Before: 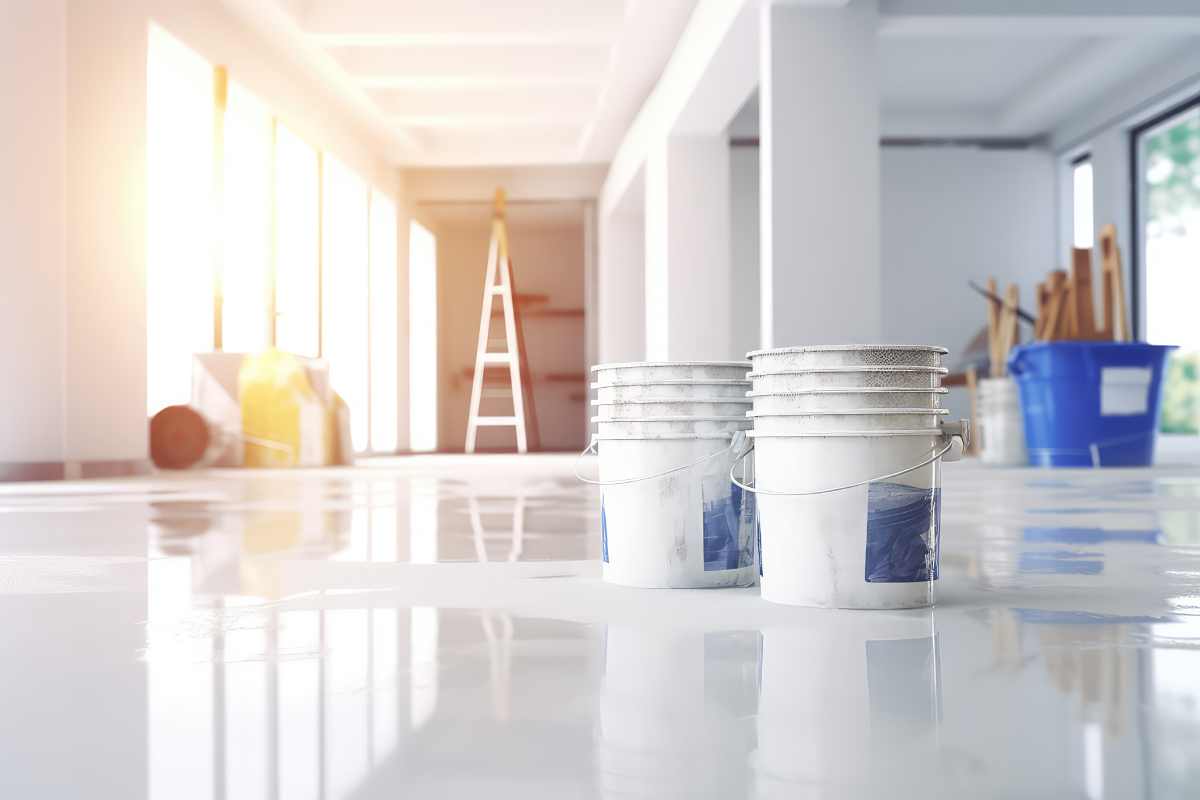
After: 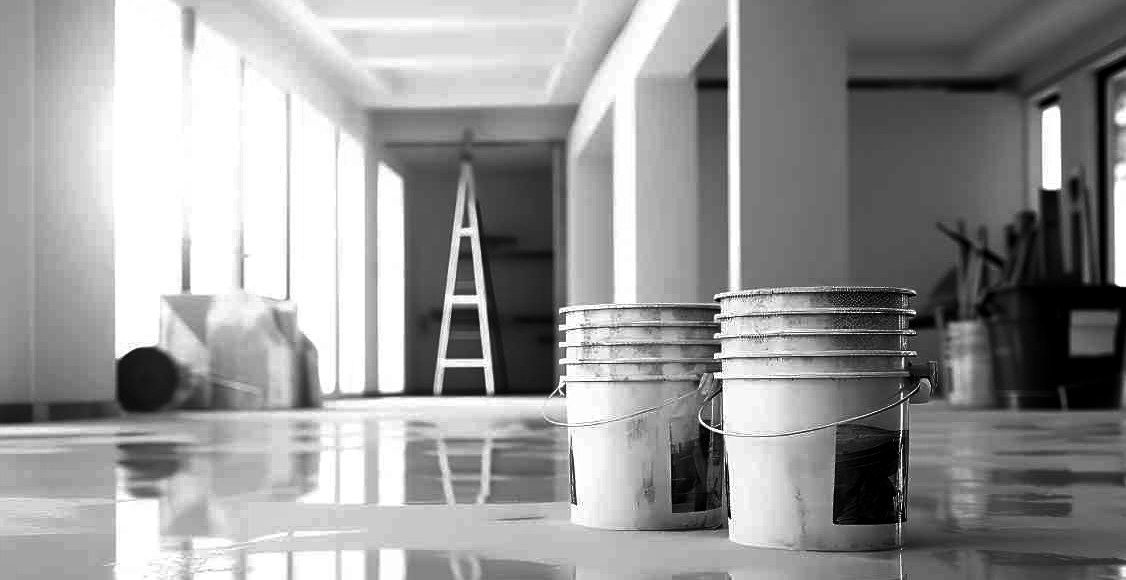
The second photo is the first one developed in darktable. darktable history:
contrast brightness saturation: contrast 0.02, brightness -1, saturation -1
levels: levels [0.026, 0.507, 0.987]
sharpen: amount 0.2
crop: left 2.737%, top 7.287%, right 3.421%, bottom 20.179%
color balance rgb: perceptual saturation grading › global saturation 30%, global vibrance 20%
